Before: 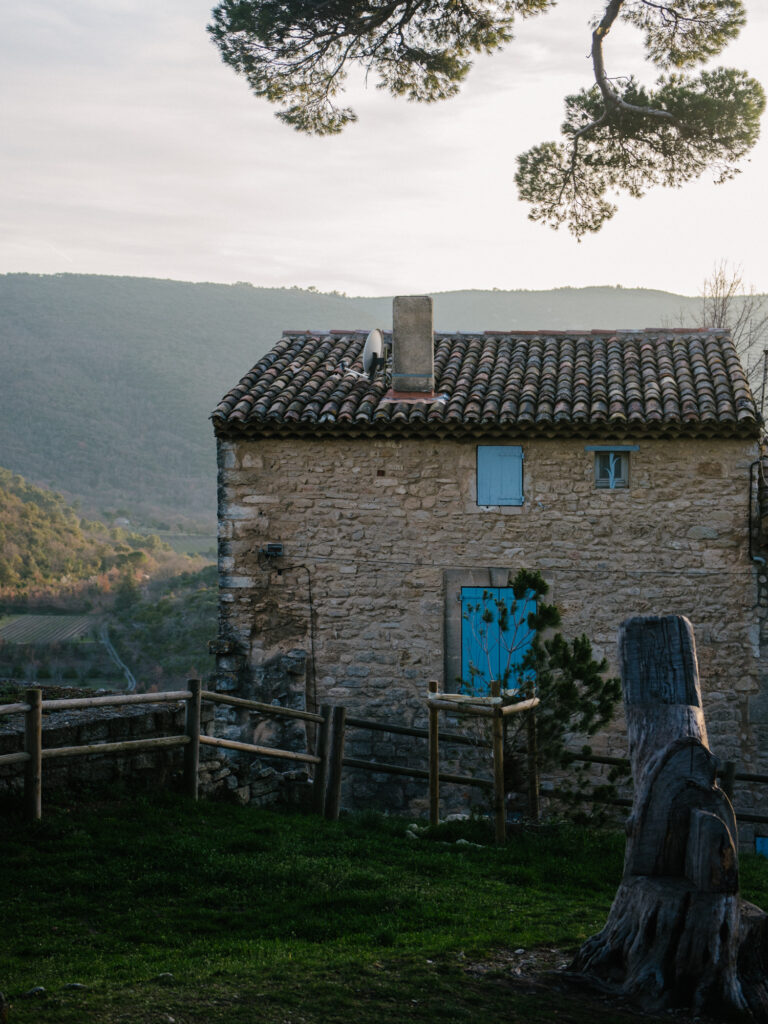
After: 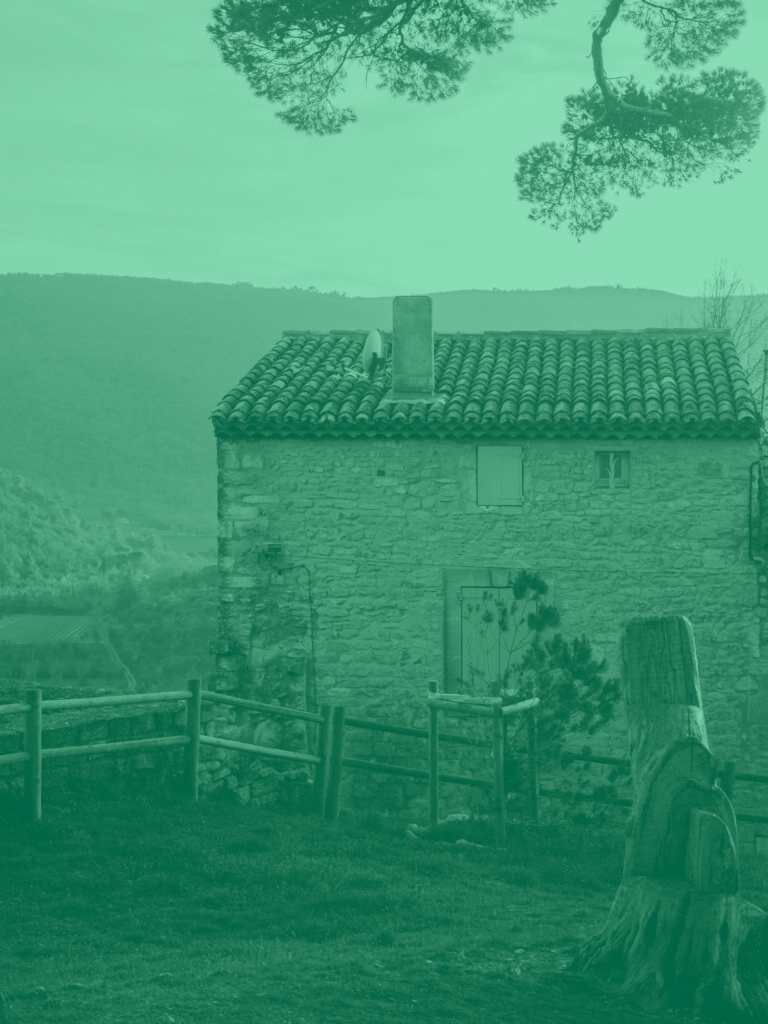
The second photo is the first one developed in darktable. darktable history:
color balance: mode lift, gamma, gain (sRGB), lift [1.04, 1, 1, 0.97], gamma [1.01, 1, 1, 0.97], gain [0.96, 1, 1, 0.97]
colorize: hue 147.6°, saturation 65%, lightness 21.64%
